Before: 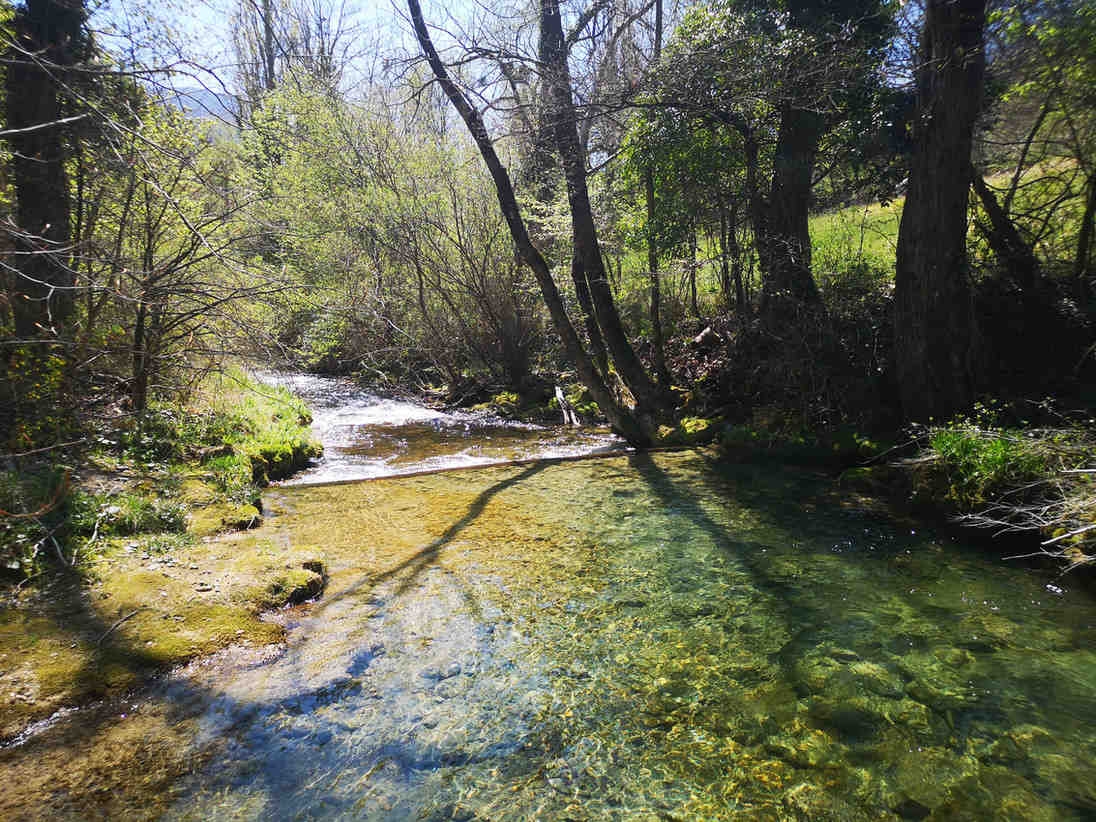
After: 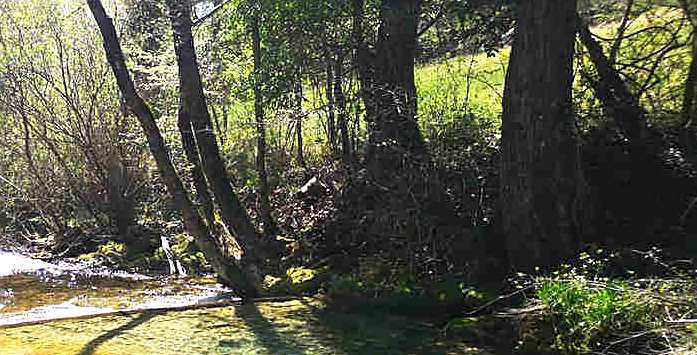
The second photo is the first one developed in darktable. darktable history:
crop: left 36.005%, top 18.293%, right 0.31%, bottom 38.444%
exposure: black level correction 0, exposure 0.7 EV, compensate exposure bias true, compensate highlight preservation false
sharpen: on, module defaults
